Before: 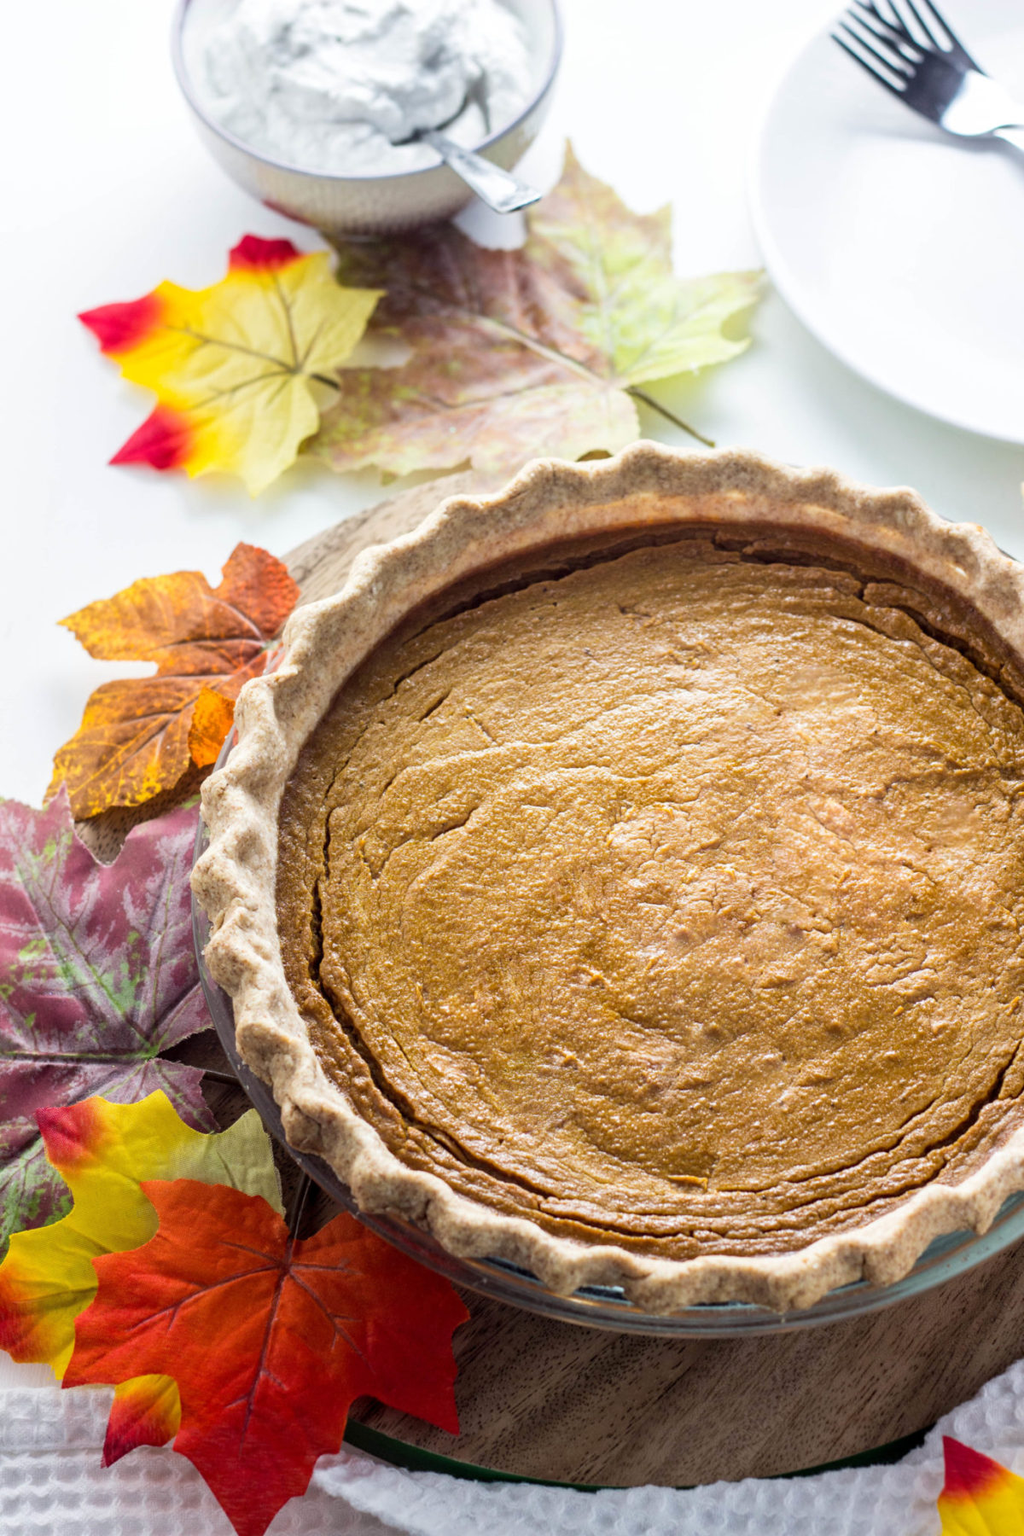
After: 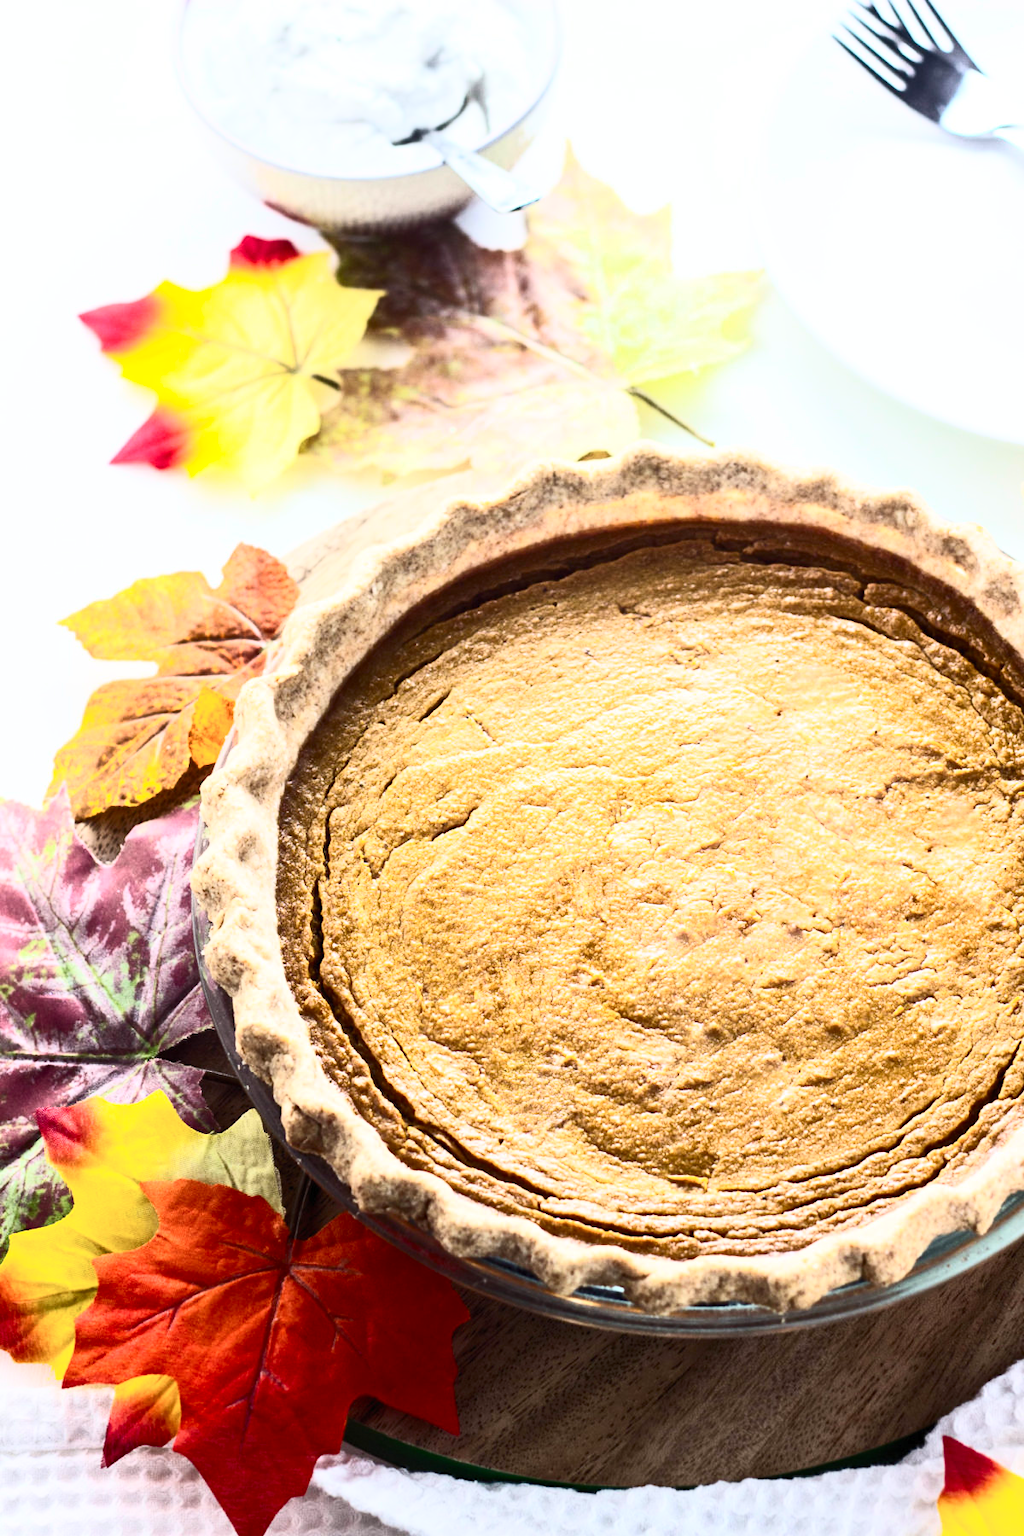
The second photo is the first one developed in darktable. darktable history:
contrast brightness saturation: contrast 0.618, brightness 0.334, saturation 0.141
